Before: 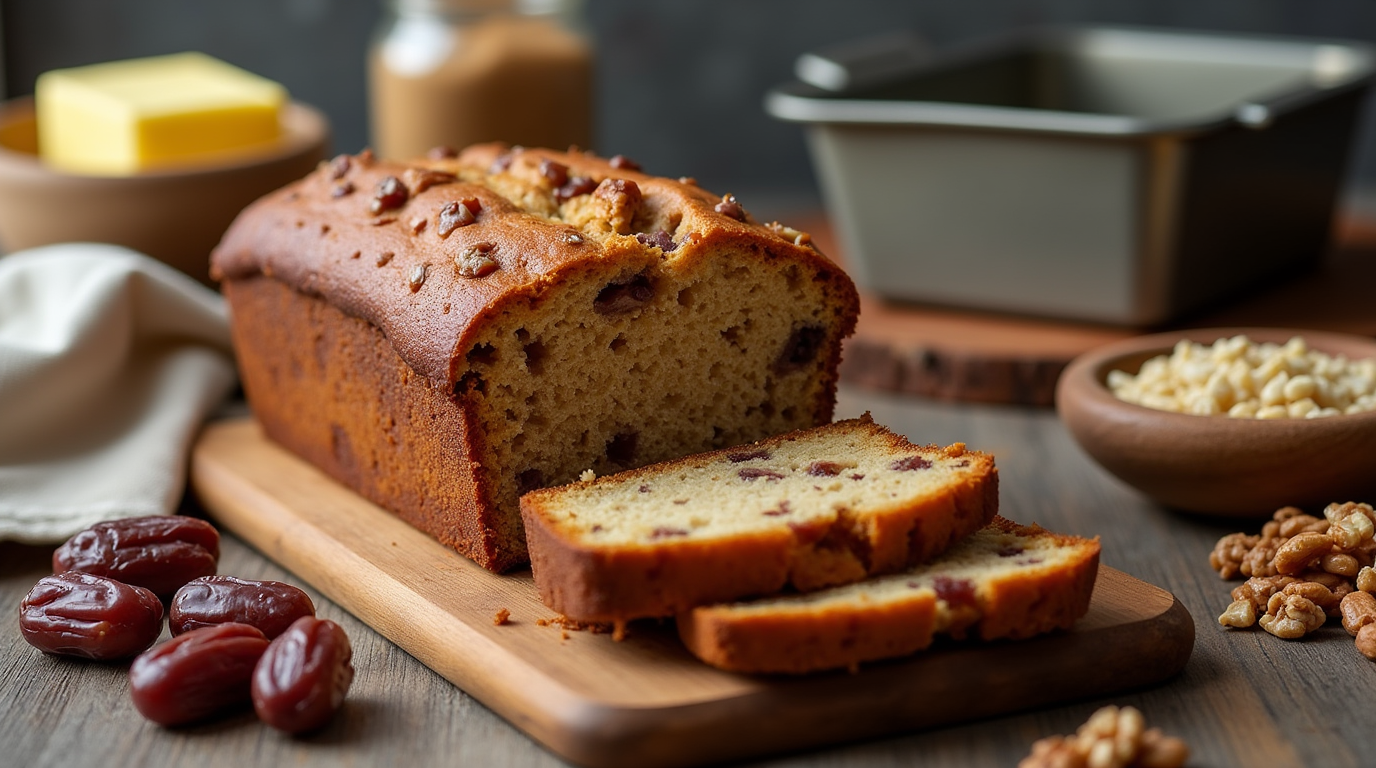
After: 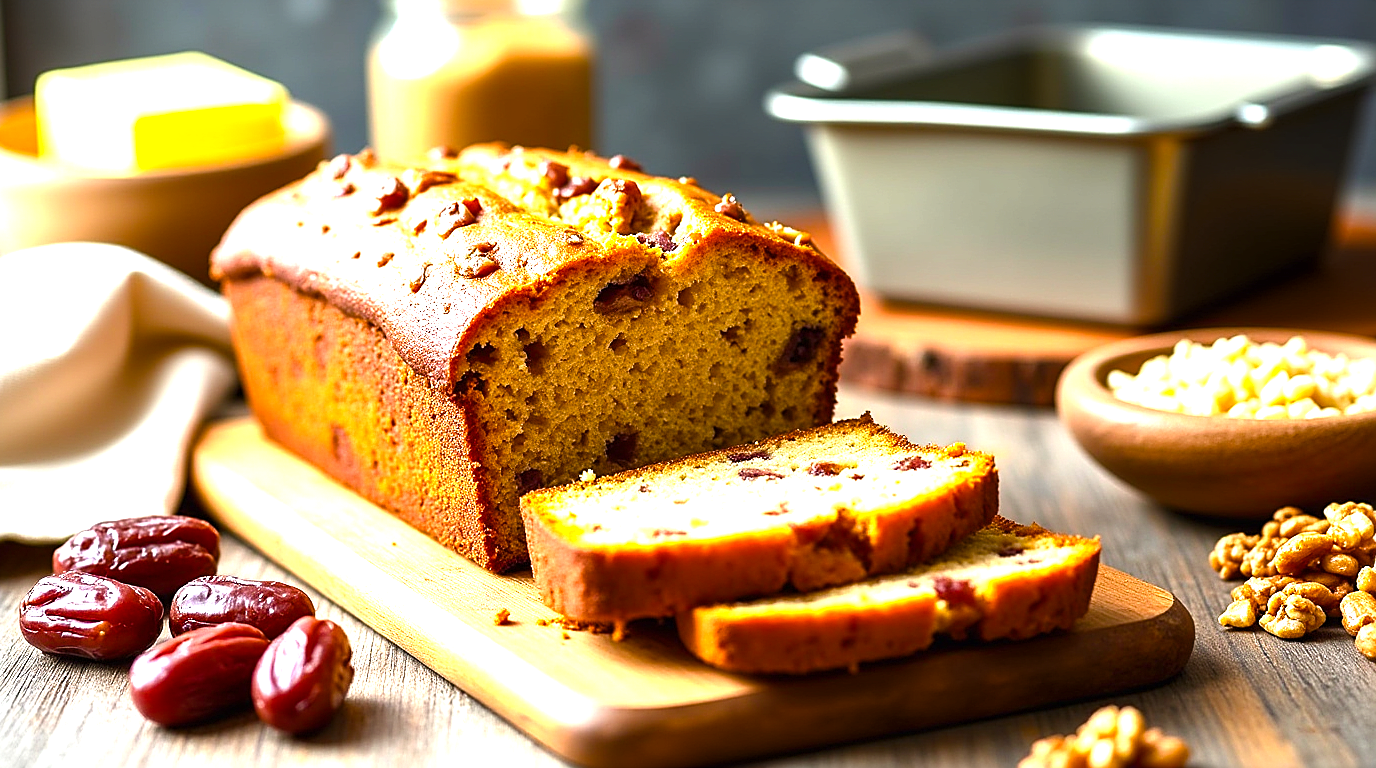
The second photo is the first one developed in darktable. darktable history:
exposure: black level correction 0, exposure 1.675 EV, compensate exposure bias true, compensate highlight preservation false
color balance rgb: linear chroma grading › global chroma 16.62%, perceptual saturation grading › highlights -8.63%, perceptual saturation grading › mid-tones 18.66%, perceptual saturation grading › shadows 28.49%, perceptual brilliance grading › highlights 14.22%, perceptual brilliance grading › shadows -18.96%, global vibrance 27.71%
sharpen: on, module defaults
